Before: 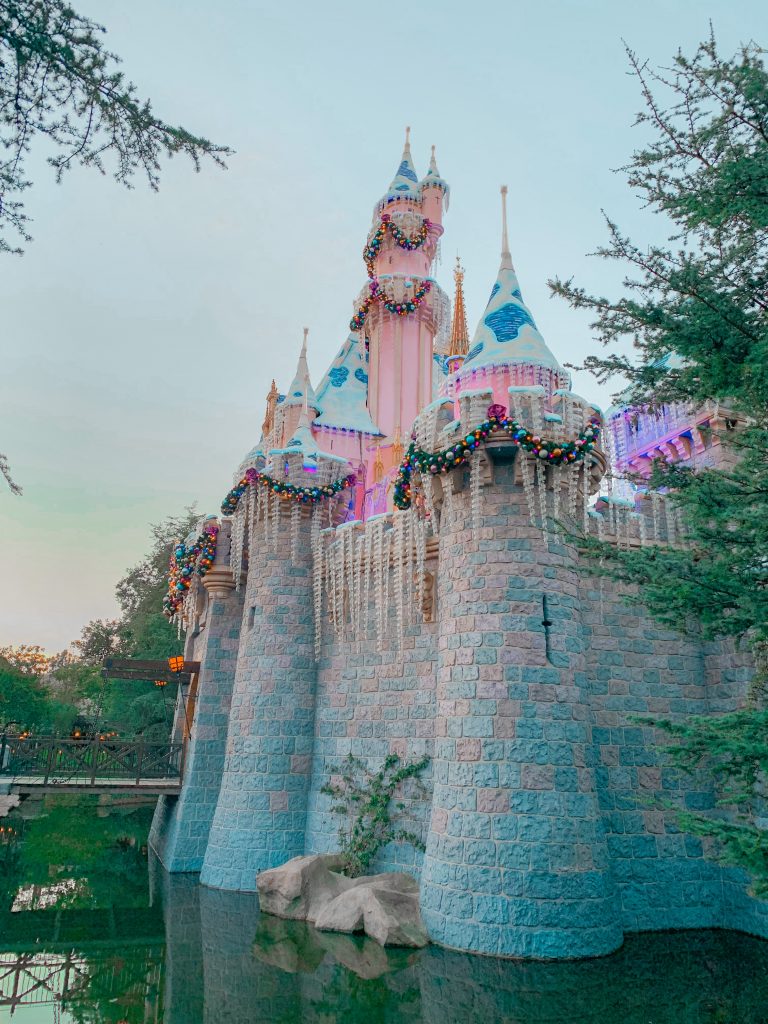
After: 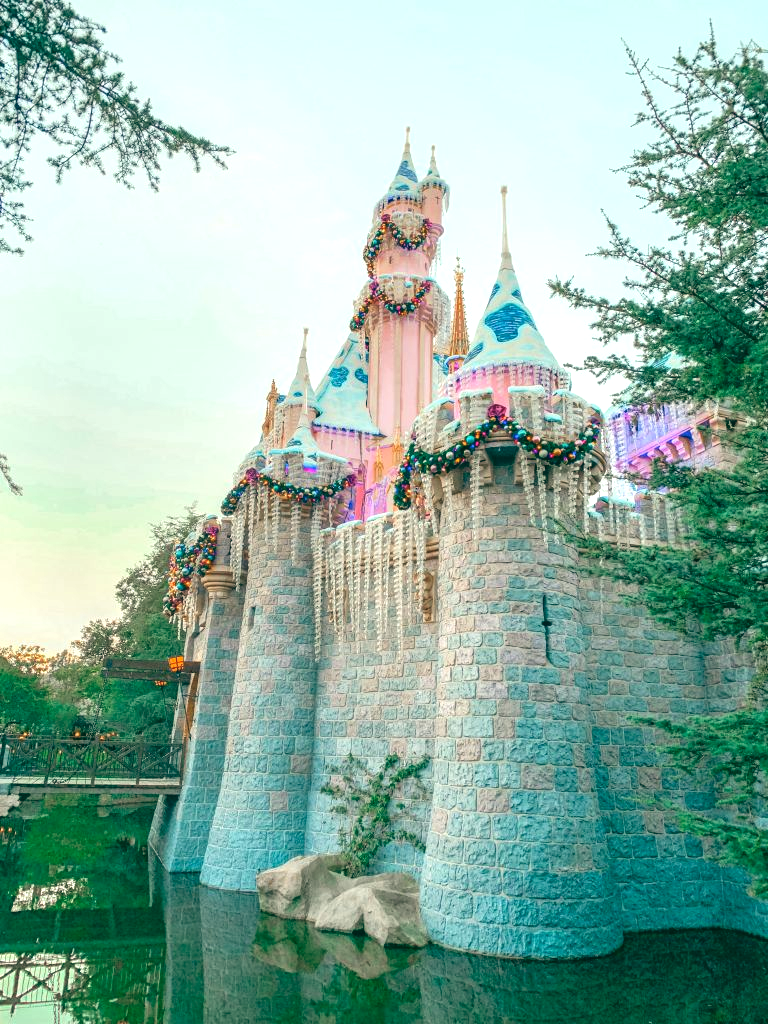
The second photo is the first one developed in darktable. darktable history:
tone equalizer: on, module defaults
exposure: black level correction 0, exposure 0.9 EV, compensate exposure bias true, compensate highlight preservation false
color balance: lift [1.005, 0.99, 1.007, 1.01], gamma [1, 1.034, 1.032, 0.966], gain [0.873, 1.055, 1.067, 0.933]
local contrast: on, module defaults
